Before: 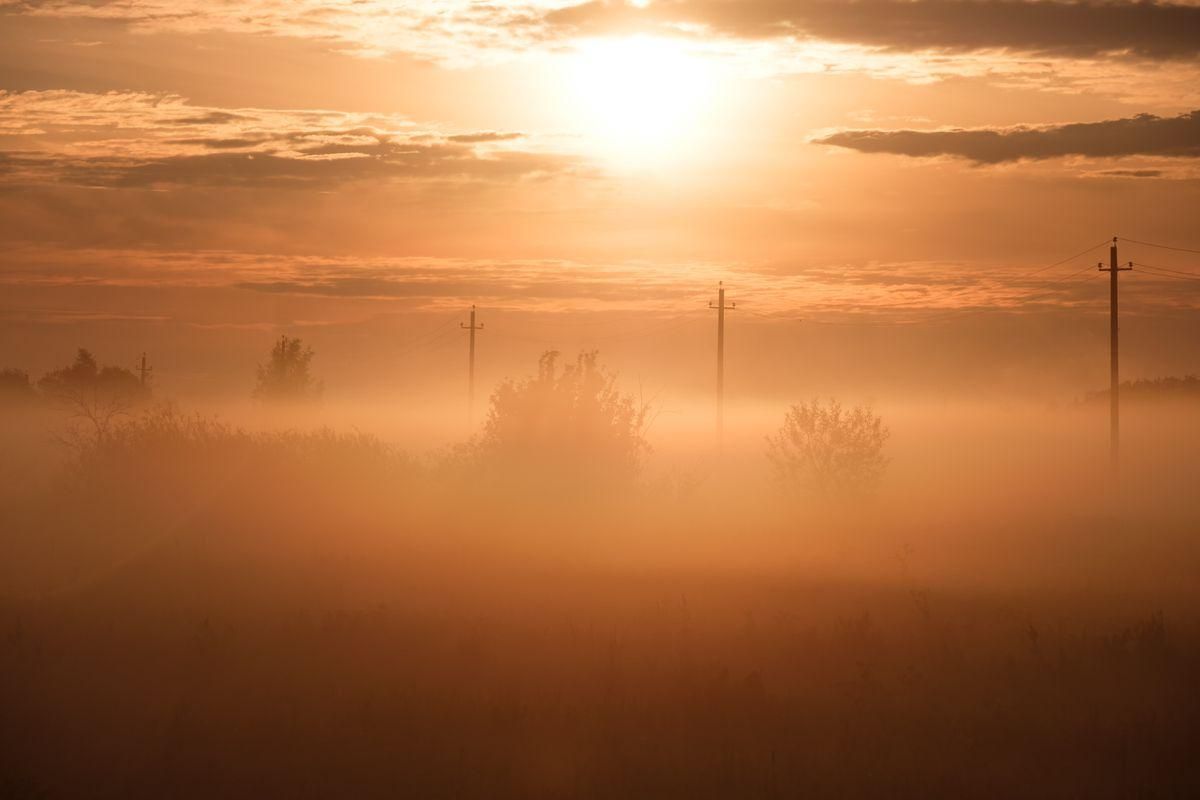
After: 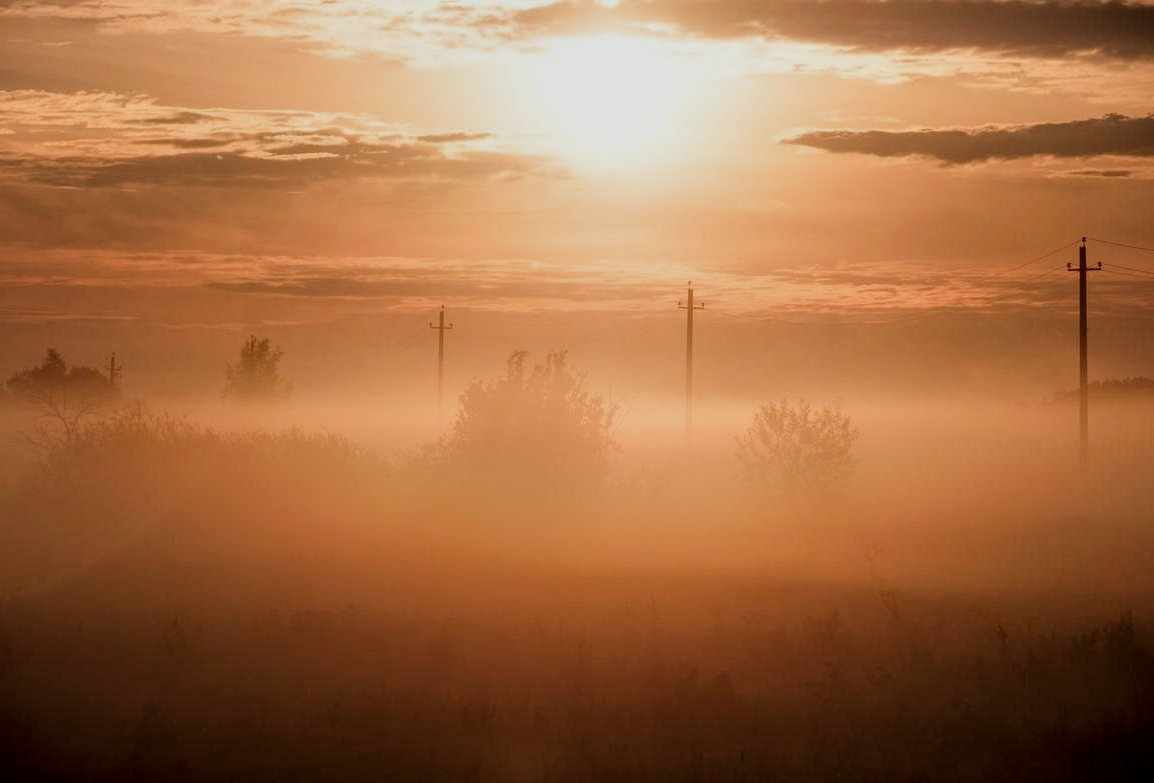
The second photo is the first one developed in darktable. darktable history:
crop and rotate: left 2.635%, right 1.123%, bottom 2.112%
local contrast: detail 130%
filmic rgb: black relative exposure -4.79 EV, white relative exposure 4.02 EV, hardness 2.78
